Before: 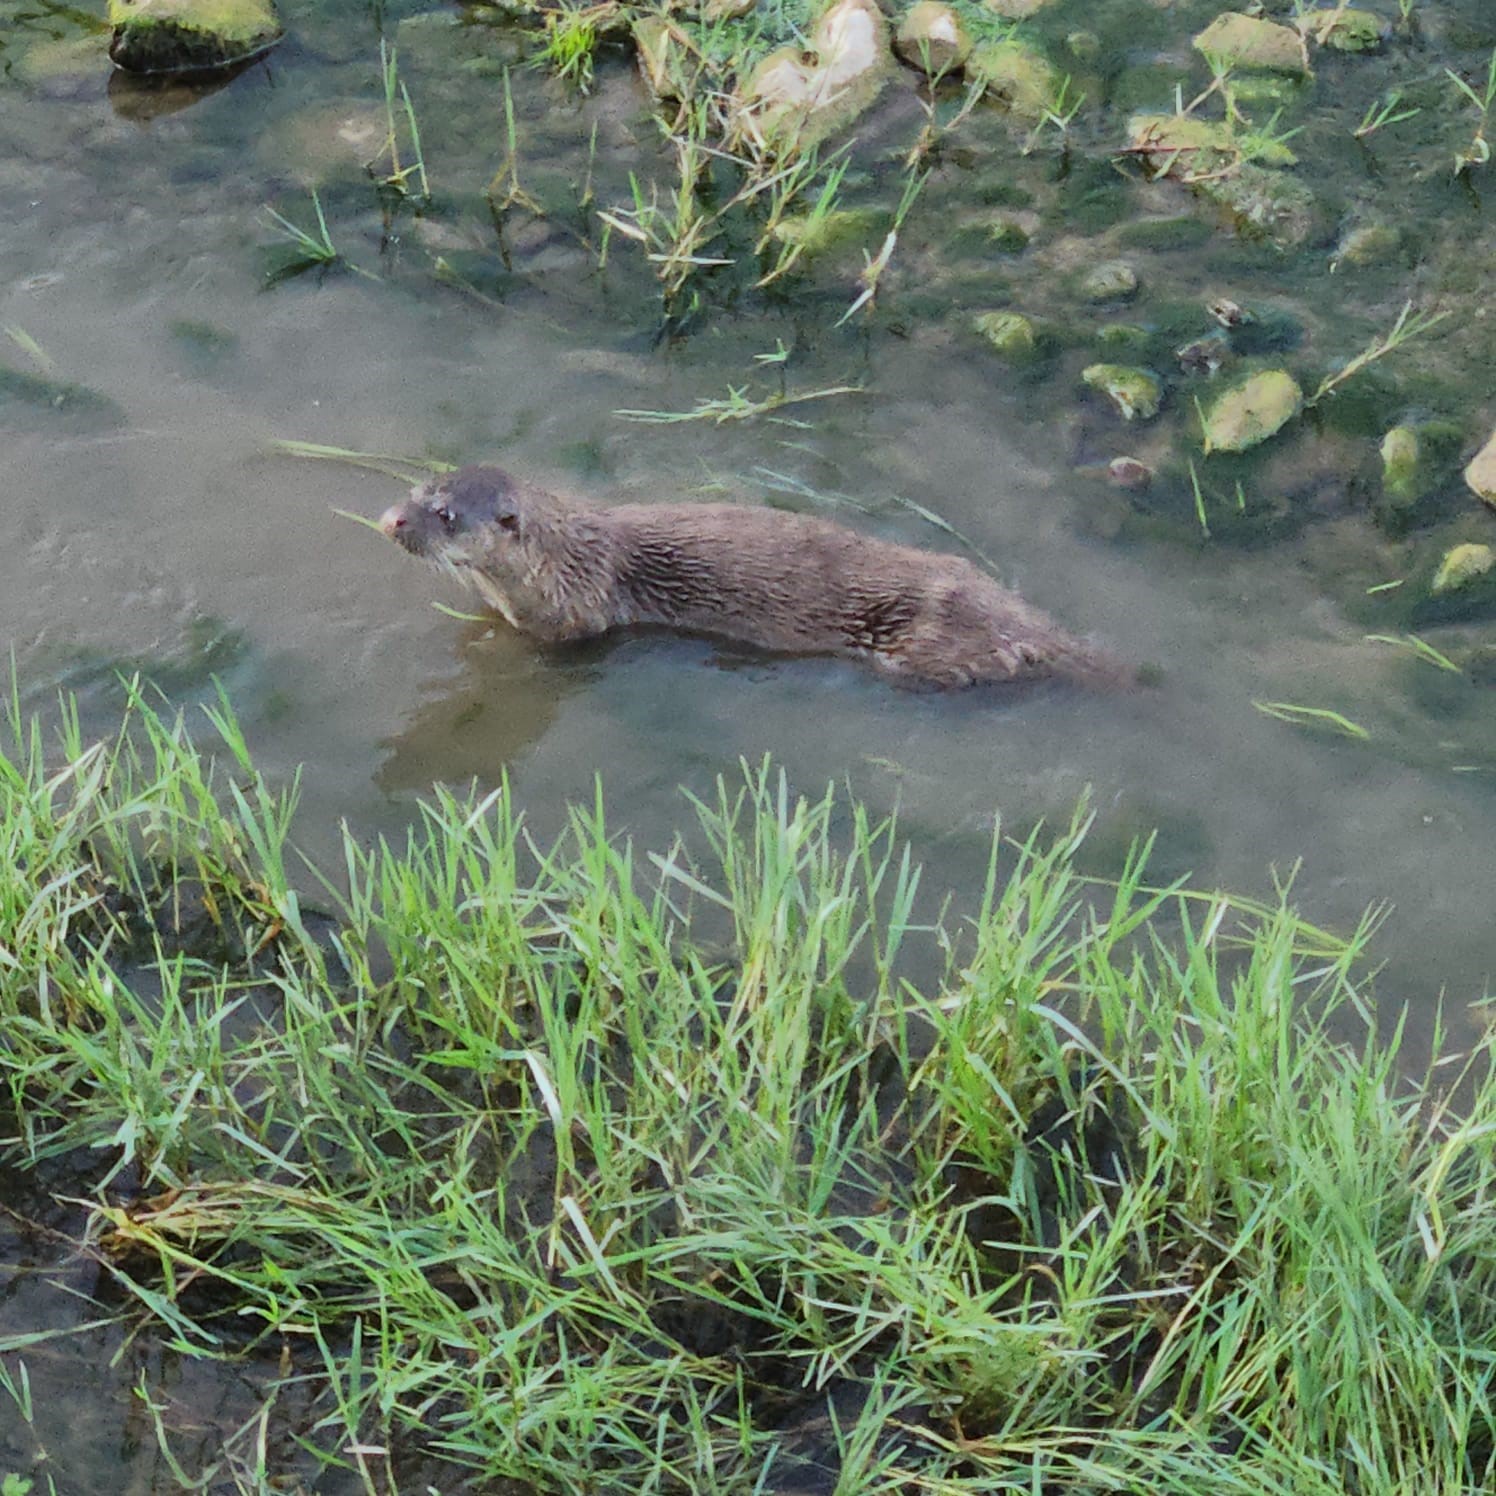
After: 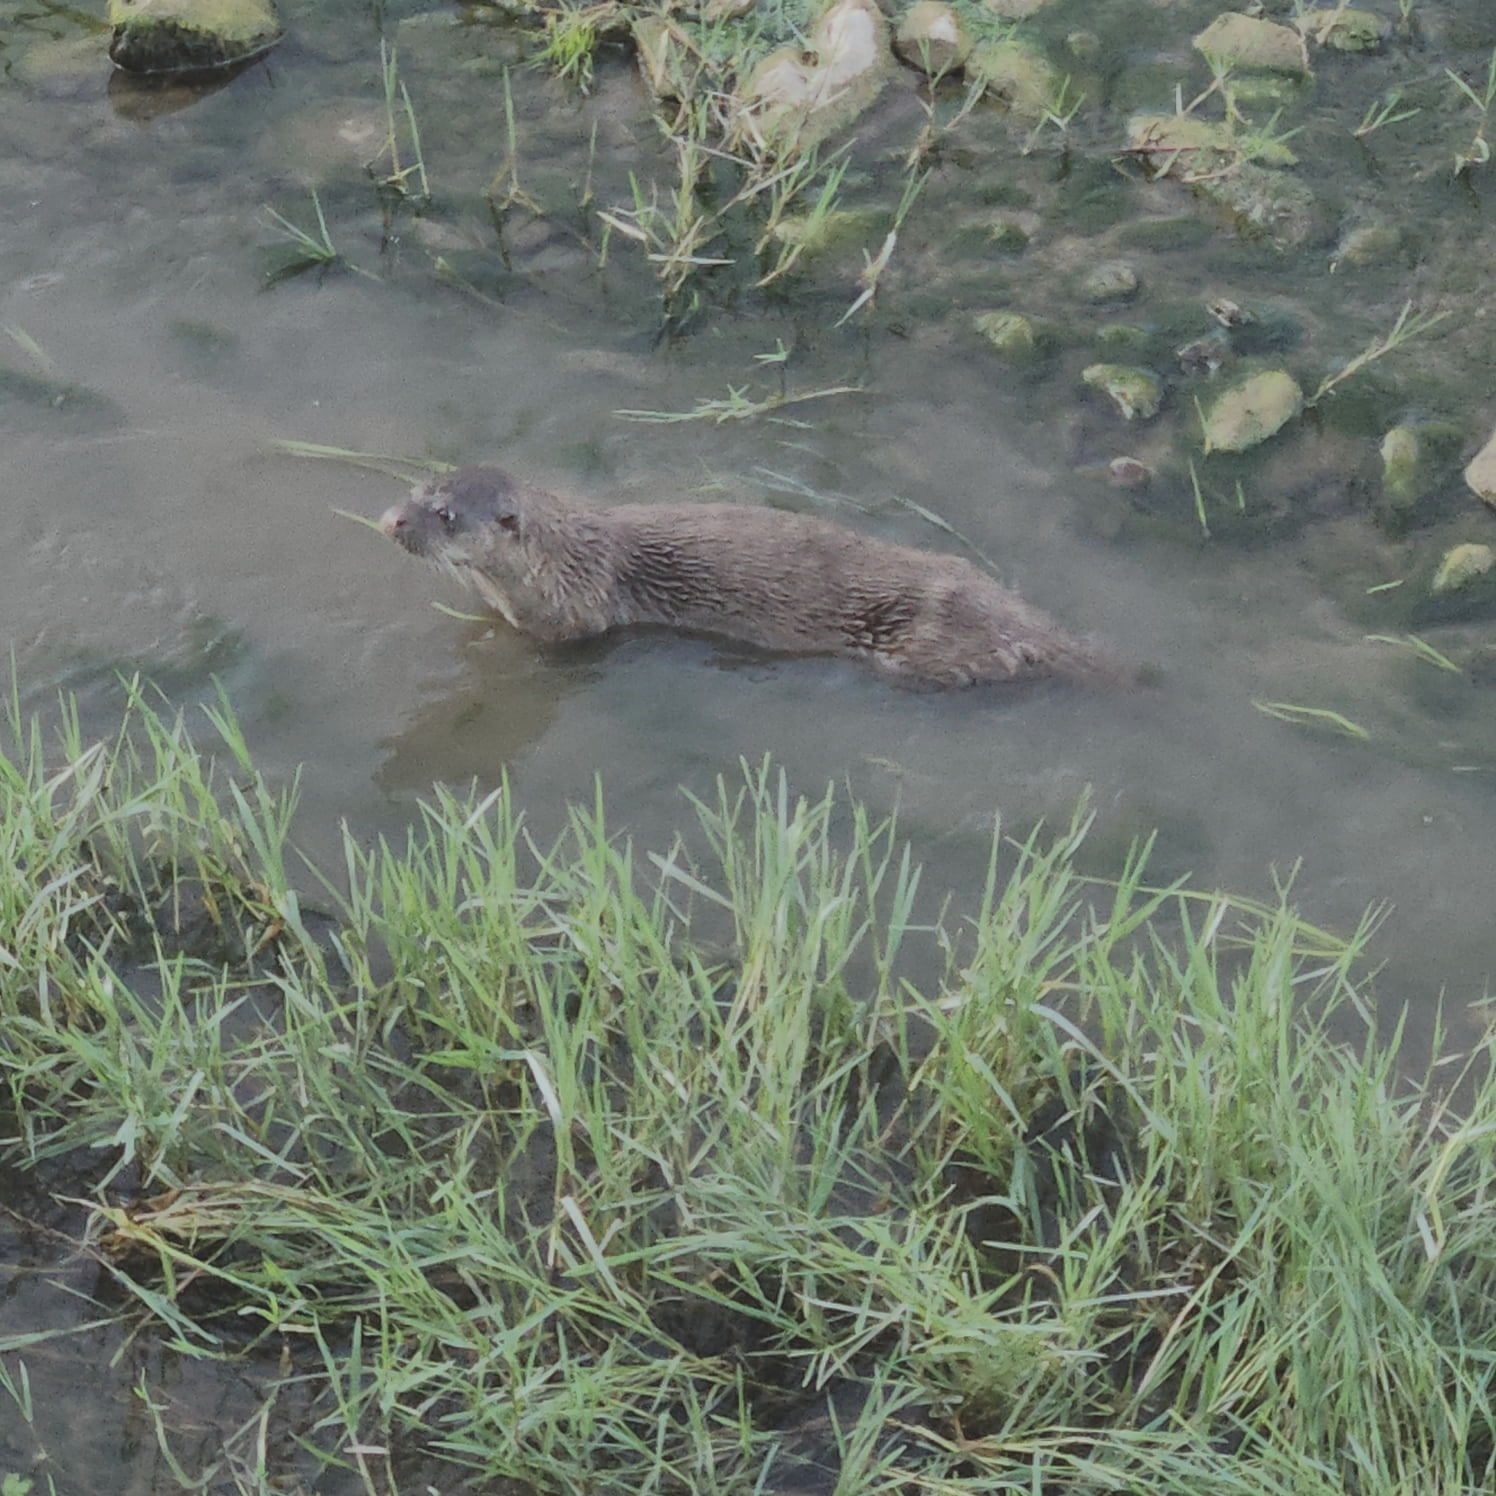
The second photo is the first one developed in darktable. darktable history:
contrast brightness saturation: contrast -0.255, saturation -0.422
tone equalizer: on, module defaults
